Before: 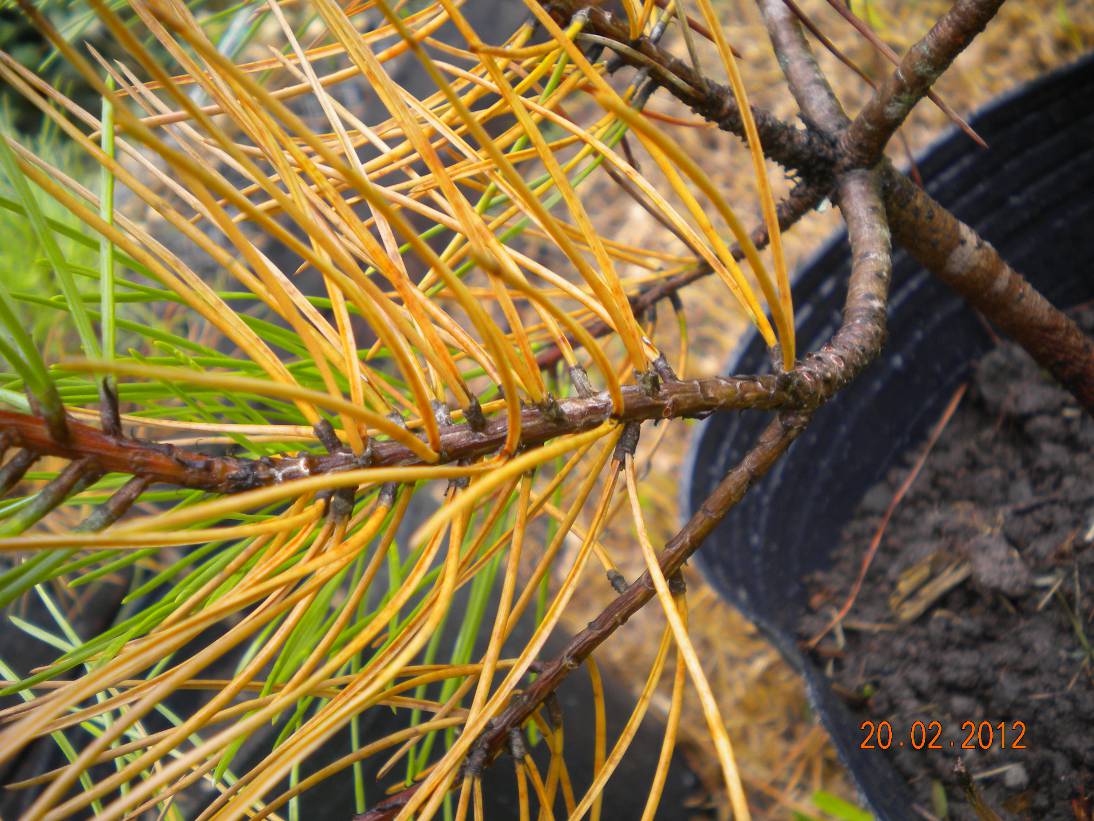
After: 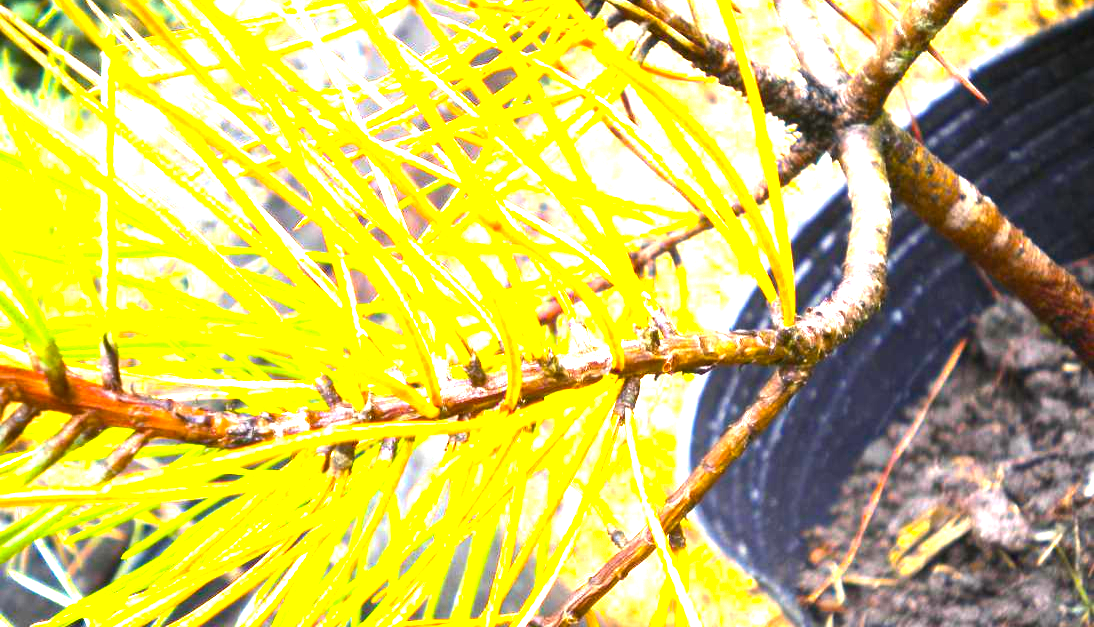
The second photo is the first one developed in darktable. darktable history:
exposure: exposure 2.04 EV, compensate exposure bias true, compensate highlight preservation false
crop: top 5.589%, bottom 17.941%
color balance rgb: linear chroma grading › shadows 16.252%, perceptual saturation grading › global saturation 25.02%, perceptual brilliance grading › global brilliance 19.456%, perceptual brilliance grading › shadows -40.323%, global vibrance 25.178%
